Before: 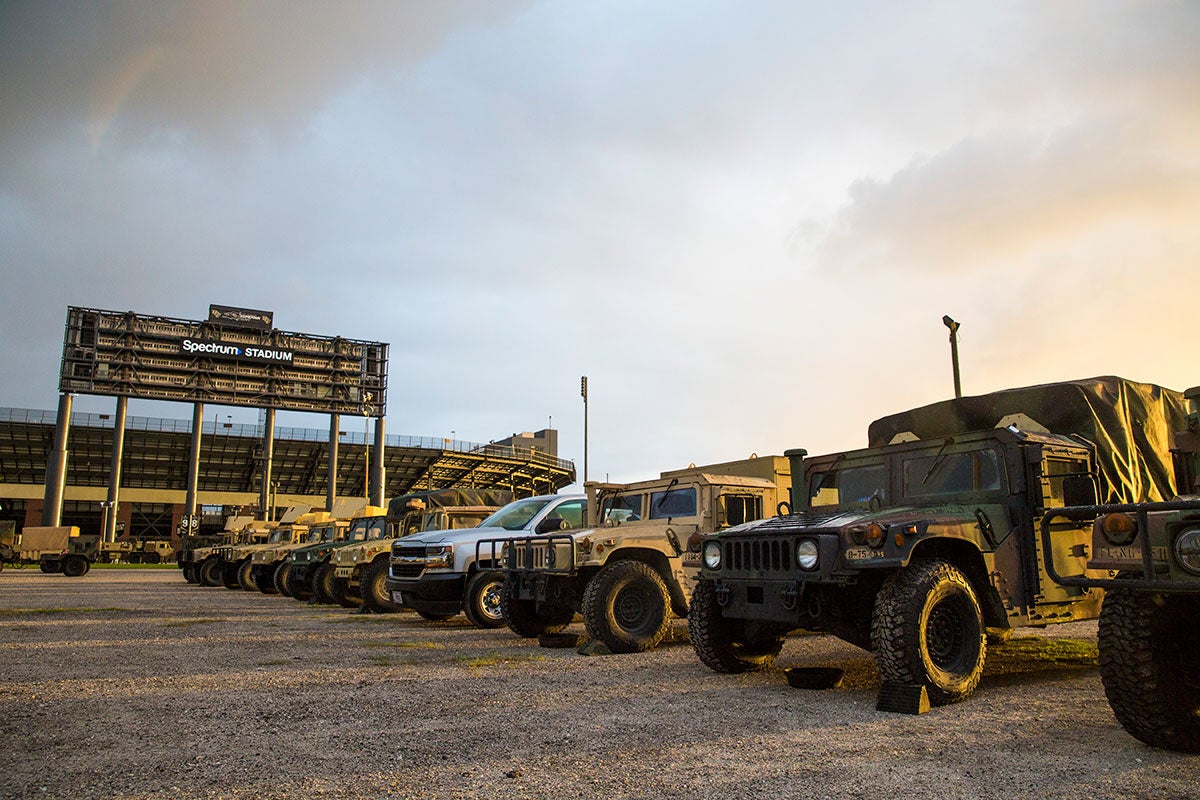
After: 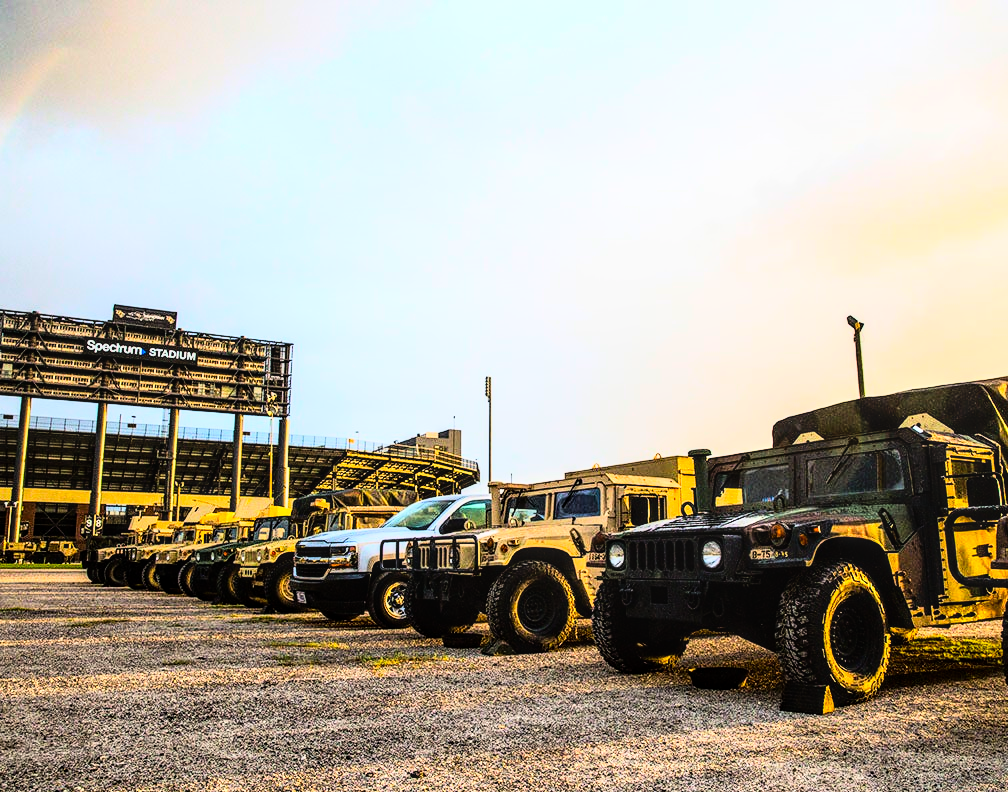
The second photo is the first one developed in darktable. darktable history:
exposure: compensate highlight preservation false
crop: left 8.026%, right 7.374%
local contrast: detail 130%
contrast brightness saturation: brightness -0.02, saturation 0.35
rgb curve: curves: ch0 [(0, 0) (0.21, 0.15) (0.24, 0.21) (0.5, 0.75) (0.75, 0.96) (0.89, 0.99) (1, 1)]; ch1 [(0, 0.02) (0.21, 0.13) (0.25, 0.2) (0.5, 0.67) (0.75, 0.9) (0.89, 0.97) (1, 1)]; ch2 [(0, 0.02) (0.21, 0.13) (0.25, 0.2) (0.5, 0.67) (0.75, 0.9) (0.89, 0.97) (1, 1)], compensate middle gray true
